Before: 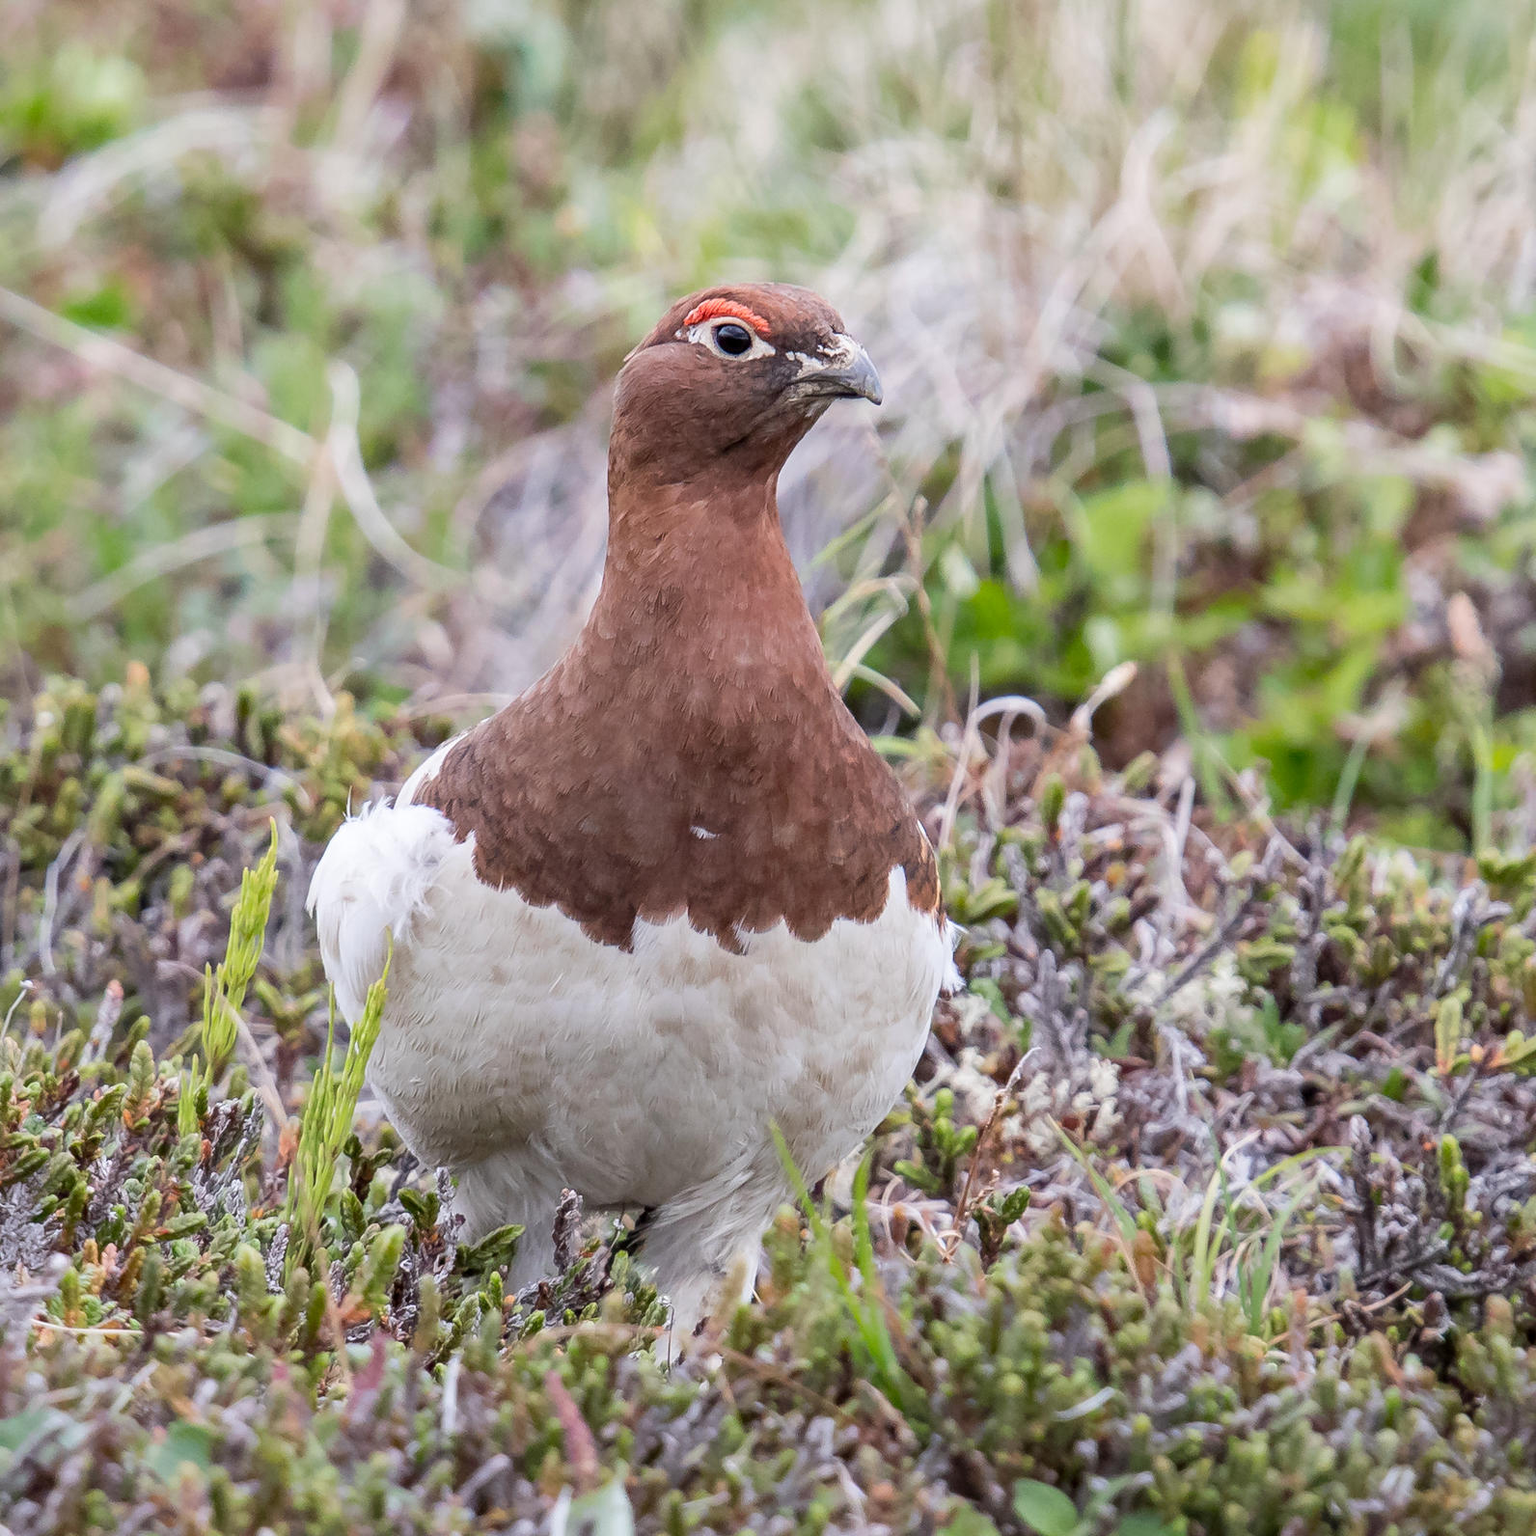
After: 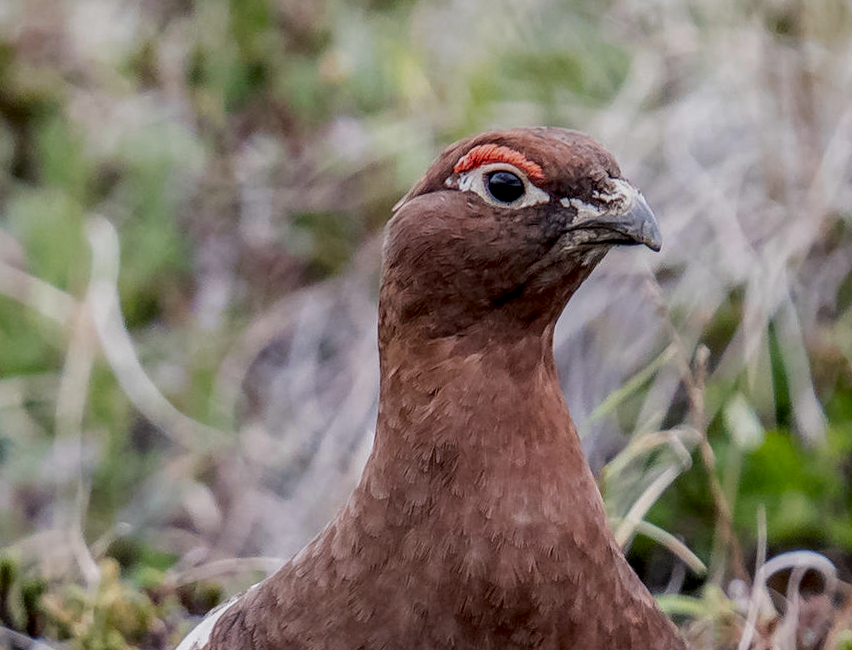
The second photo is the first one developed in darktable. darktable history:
rotate and perspective: rotation -1°, crop left 0.011, crop right 0.989, crop top 0.025, crop bottom 0.975
exposure: black level correction 0.009, exposure -0.637 EV, compensate highlight preservation false
local contrast: highlights 20%, detail 150%
crop: left 15.306%, top 9.065%, right 30.789%, bottom 48.638%
